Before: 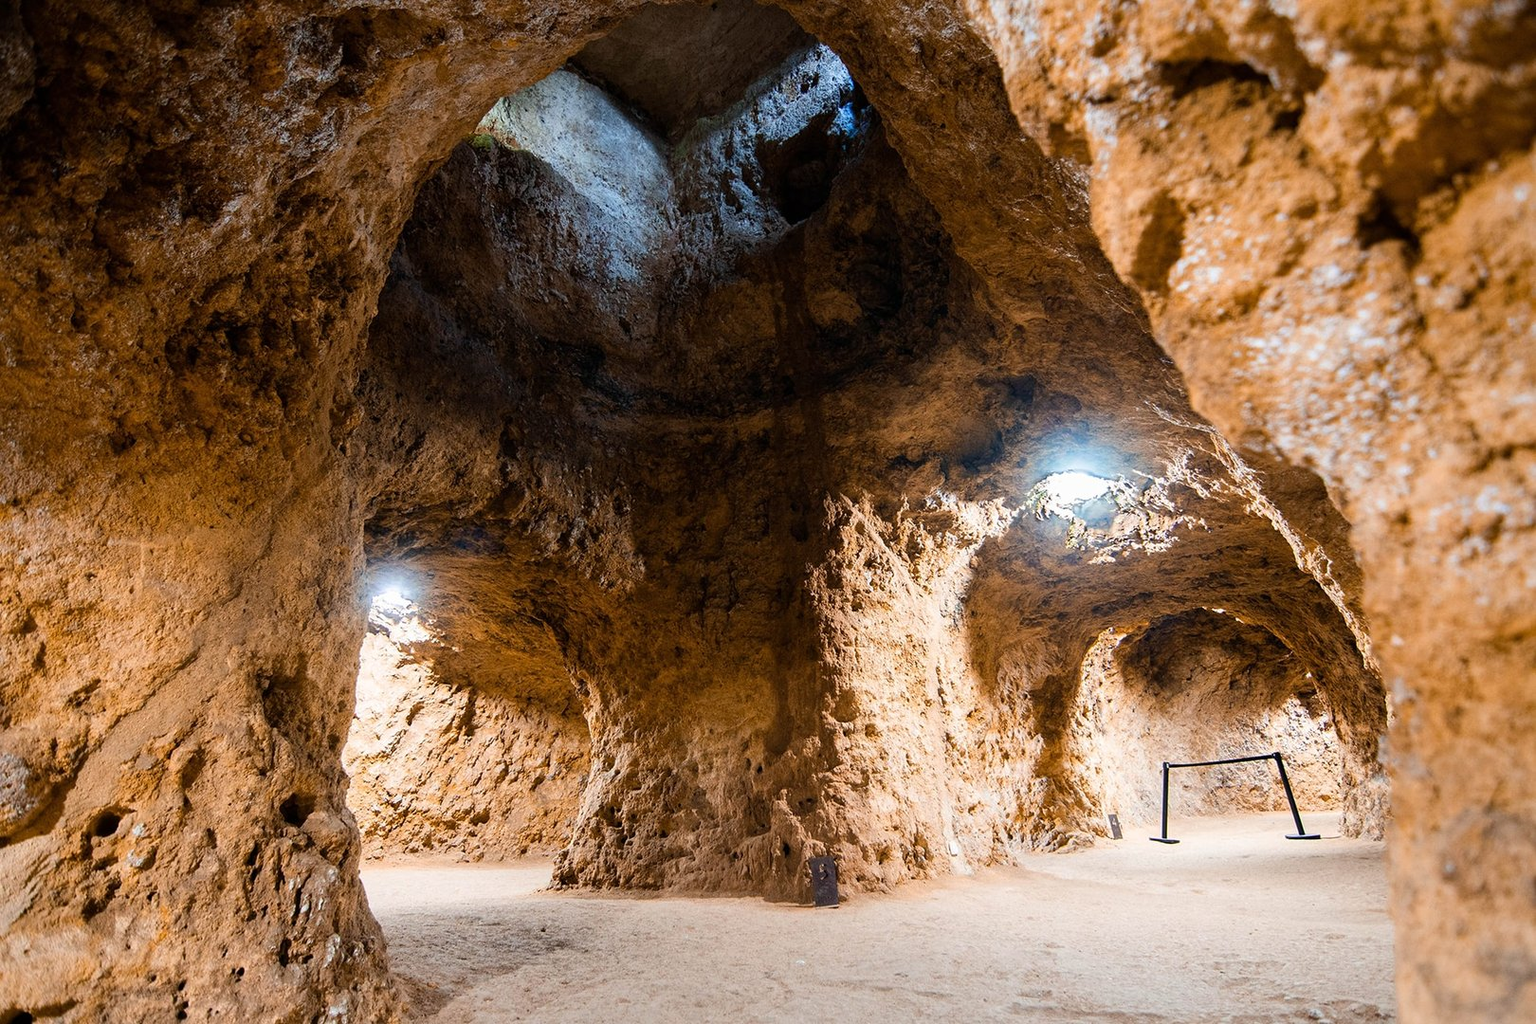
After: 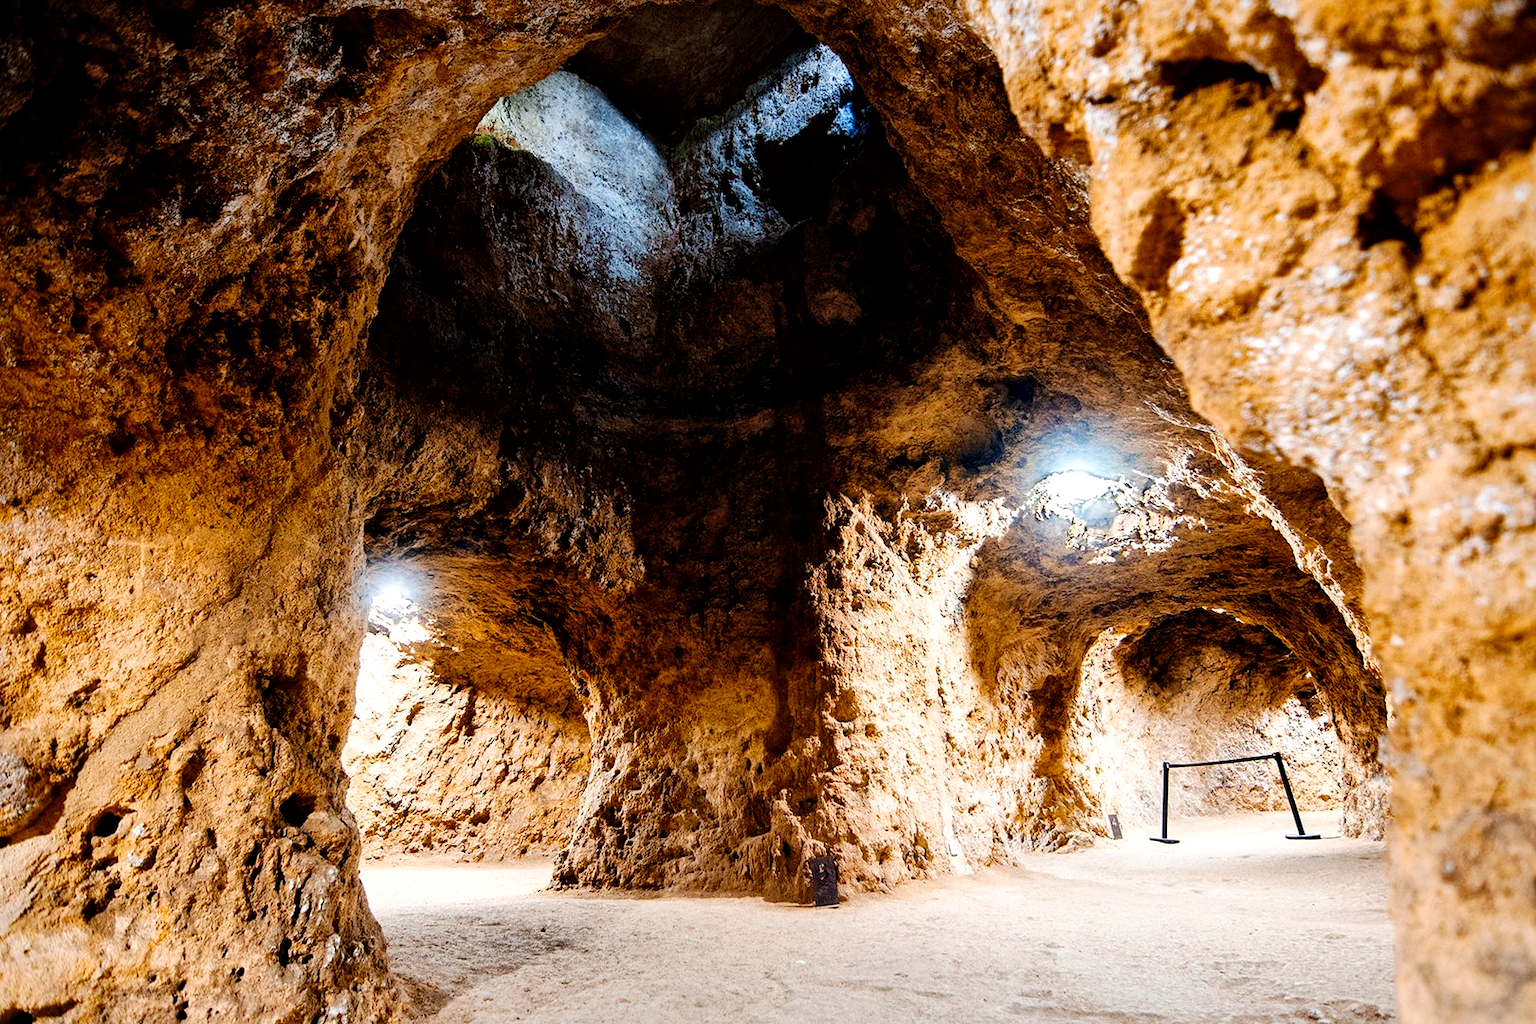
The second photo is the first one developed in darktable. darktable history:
local contrast: mode bilateral grid, contrast 19, coarseness 50, detail 150%, midtone range 0.2
tone curve: curves: ch0 [(0, 0) (0.003, 0) (0.011, 0.001) (0.025, 0.003) (0.044, 0.005) (0.069, 0.013) (0.1, 0.024) (0.136, 0.04) (0.177, 0.087) (0.224, 0.148) (0.277, 0.238) (0.335, 0.335) (0.399, 0.43) (0.468, 0.524) (0.543, 0.621) (0.623, 0.712) (0.709, 0.788) (0.801, 0.867) (0.898, 0.947) (1, 1)], preserve colors none
